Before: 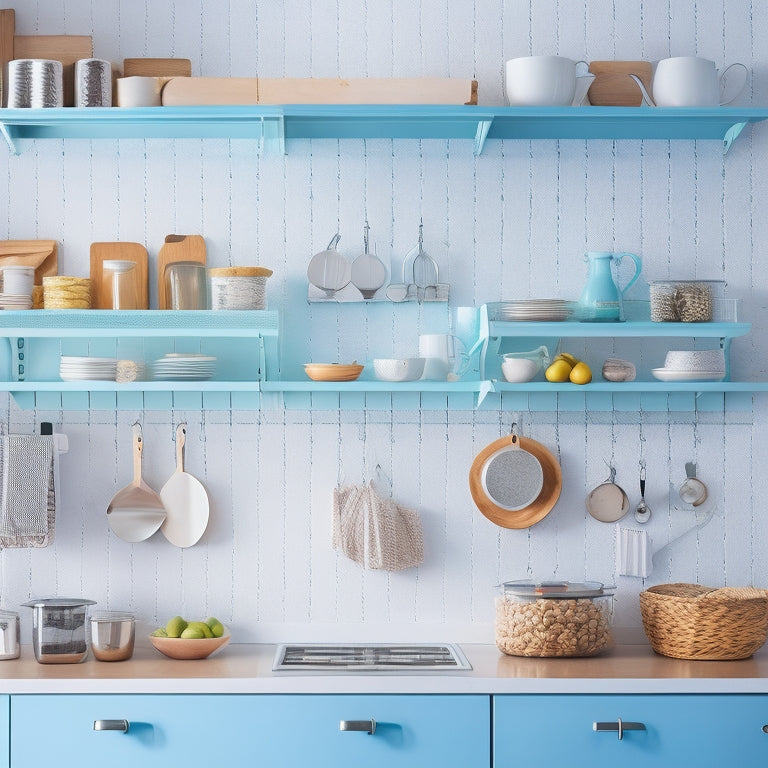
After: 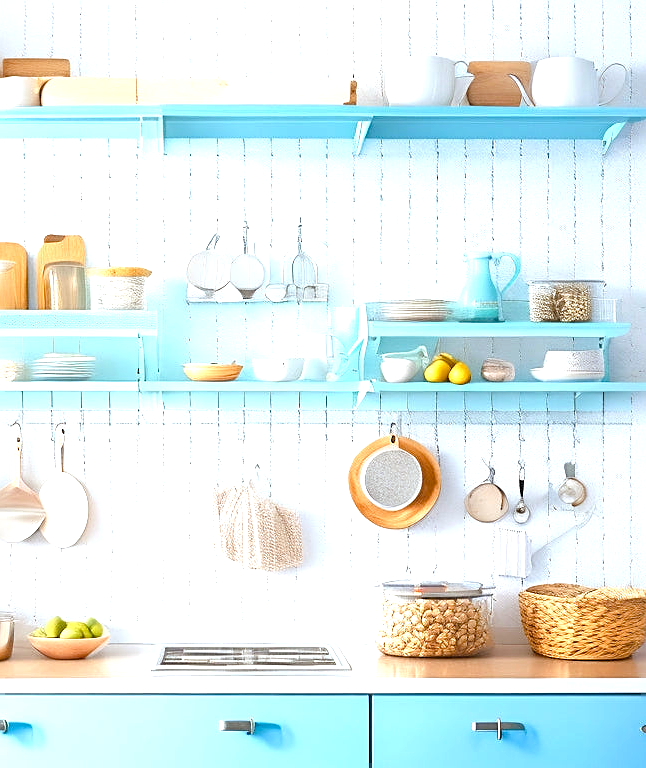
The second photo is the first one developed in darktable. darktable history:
crop: left 15.807%
exposure: black level correction 0, exposure 1.101 EV, compensate highlight preservation false
sharpen: amount 0.498
color balance rgb: power › chroma 2.484%, power › hue 70.38°, perceptual saturation grading › global saturation 20%, perceptual saturation grading › highlights -24.821%, perceptual saturation grading › shadows 24.148%, perceptual brilliance grading › global brilliance 2.631%, perceptual brilliance grading › highlights -3.383%, perceptual brilliance grading › shadows 3.564%, global vibrance 20%
